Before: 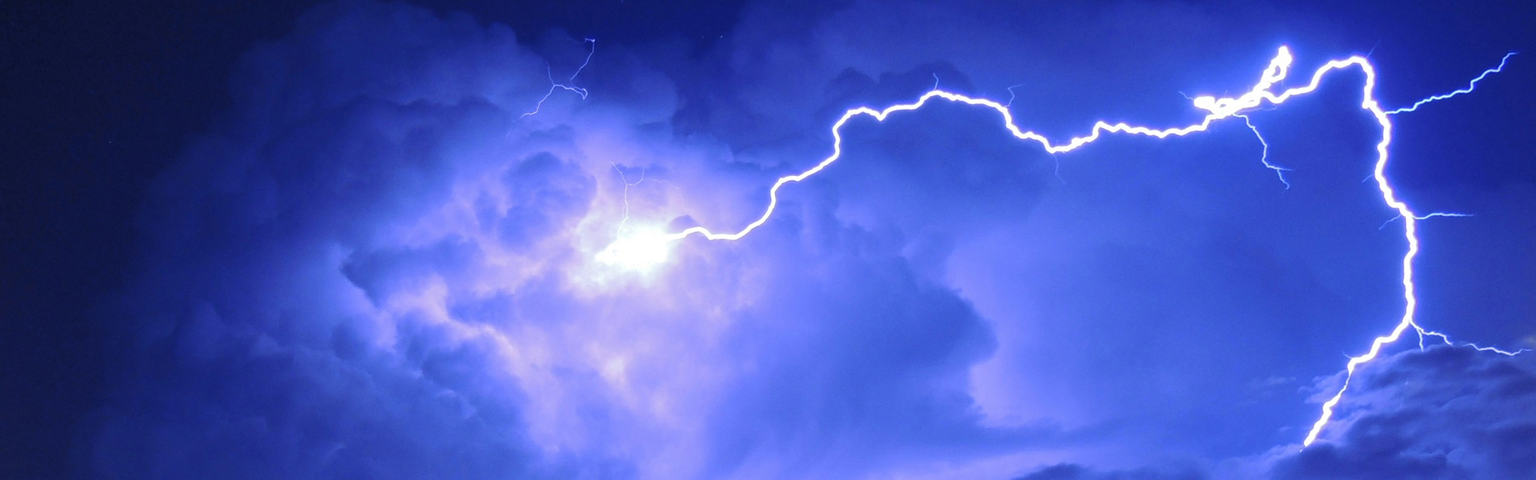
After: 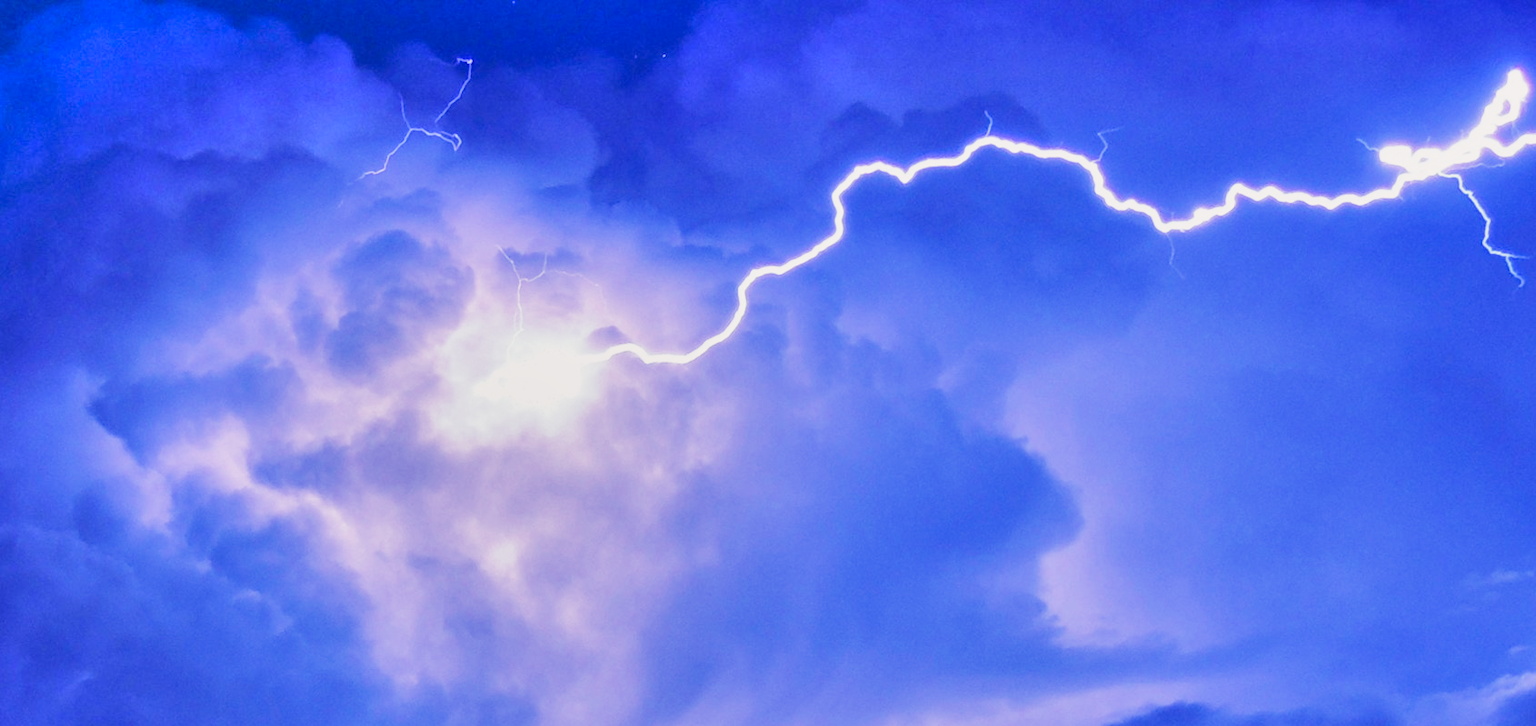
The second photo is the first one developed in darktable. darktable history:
shadows and highlights: shadows 75, highlights -60.85, soften with gaussian
base curve: curves: ch0 [(0, 0) (0.088, 0.125) (0.176, 0.251) (0.354, 0.501) (0.613, 0.749) (1, 0.877)], preserve colors none
crop and rotate: left 18.442%, right 15.508%
color balance rgb: shadows lift › hue 87.51°, highlights gain › chroma 1.35%, highlights gain › hue 55.1°, global offset › chroma 0.13%, global offset › hue 253.66°, perceptual saturation grading › global saturation 16.38%
